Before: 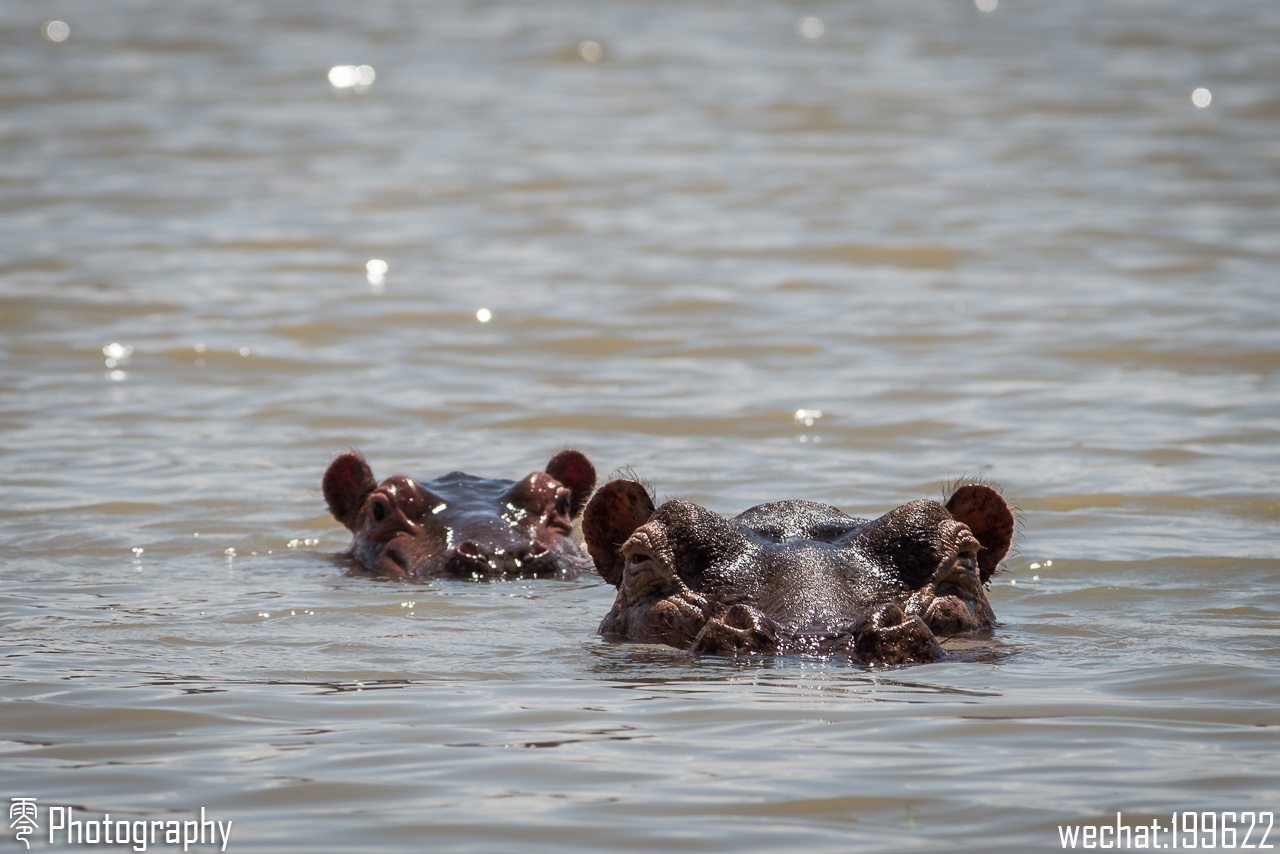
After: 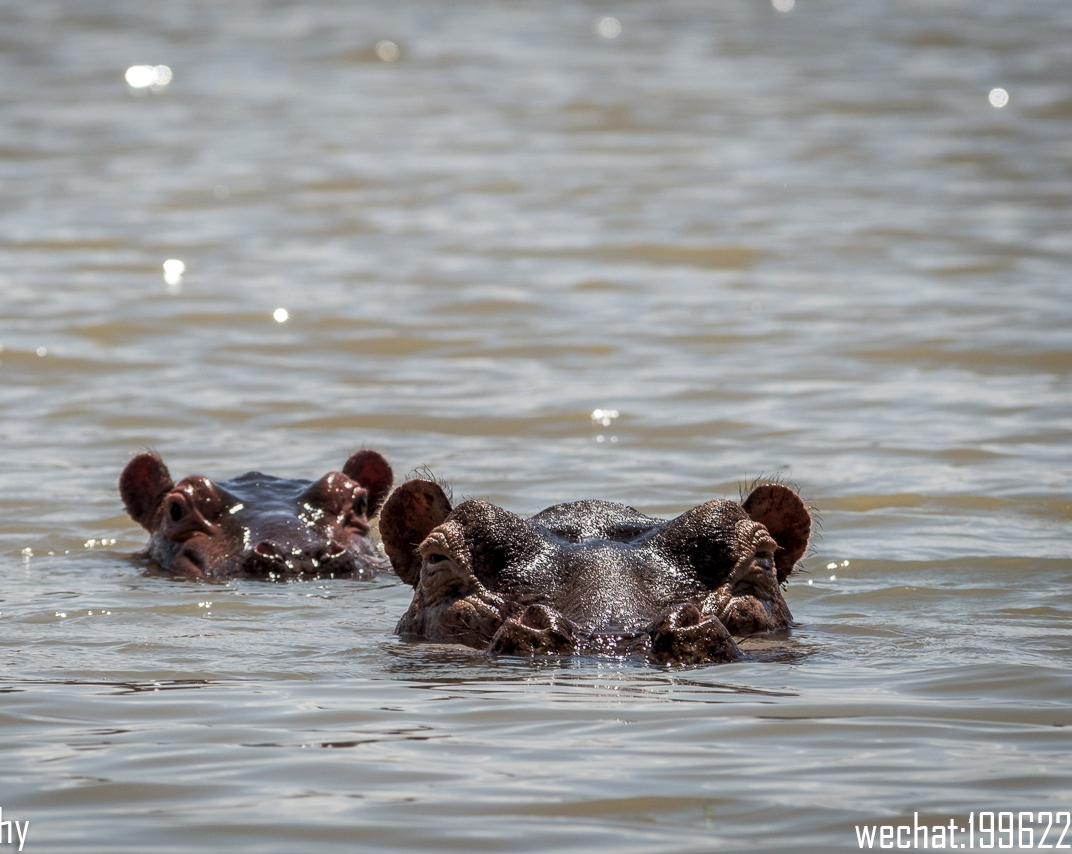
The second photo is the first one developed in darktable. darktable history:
crop: left 15.933%
local contrast: on, module defaults
